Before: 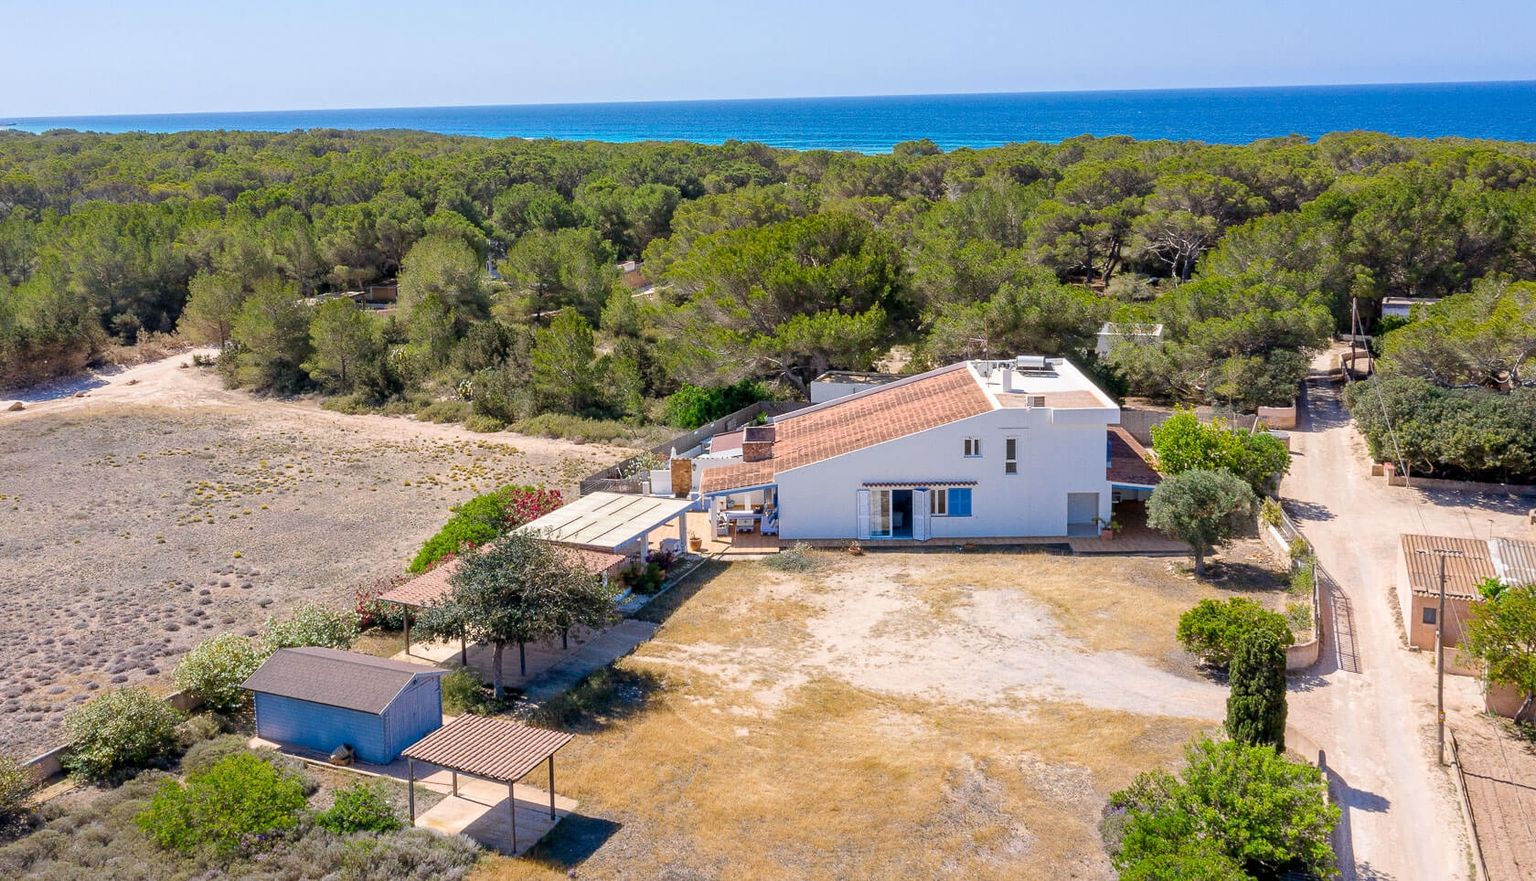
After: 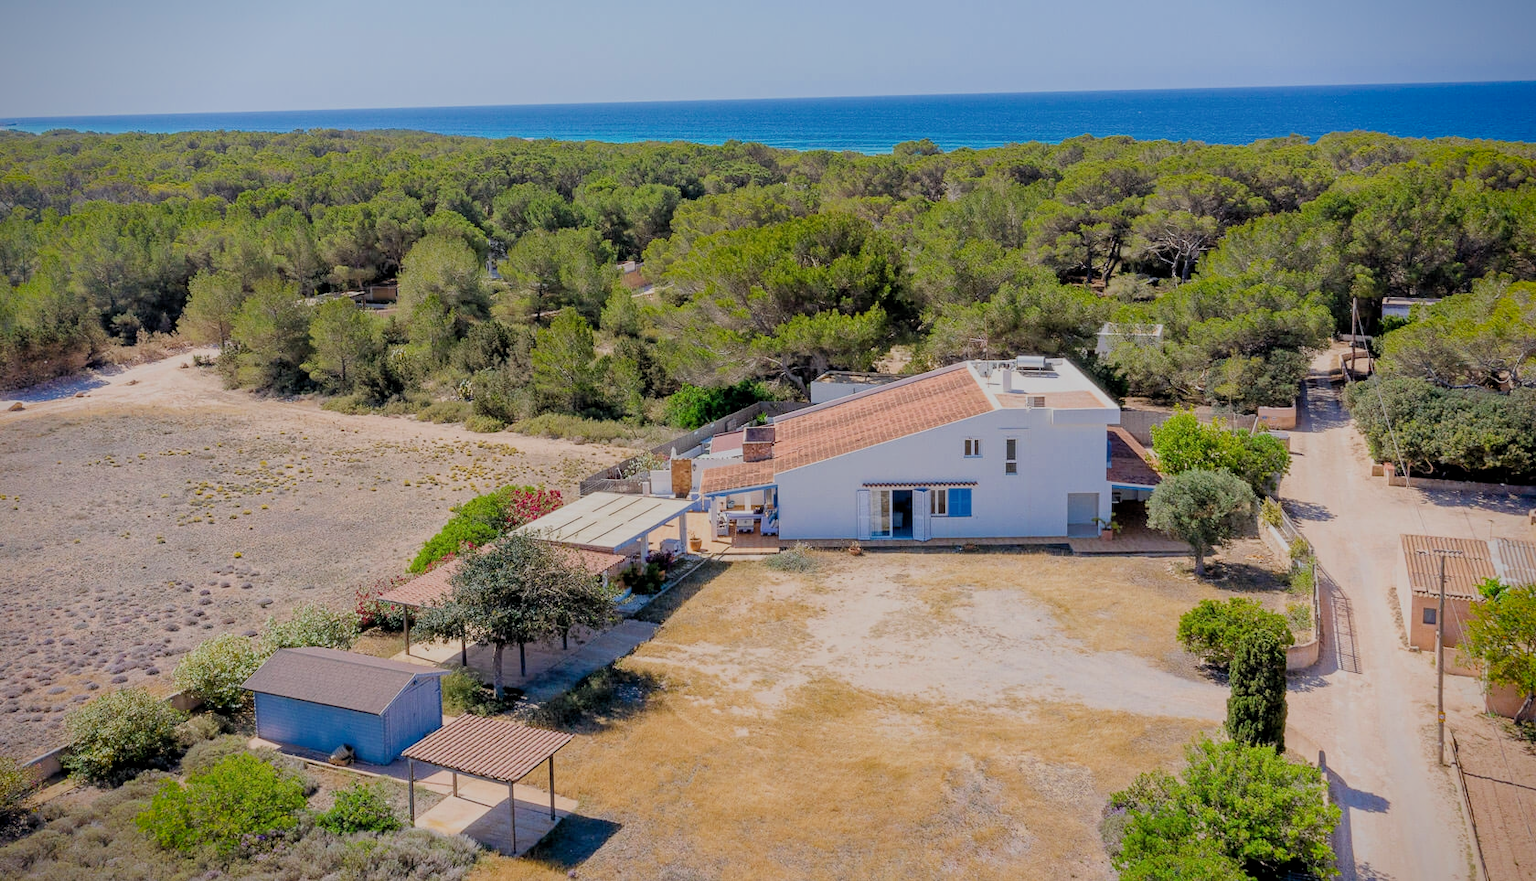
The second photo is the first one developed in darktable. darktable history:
vignetting: fall-off start 88.53%, fall-off radius 44.2%, saturation 0.376, width/height ratio 1.161
filmic rgb: black relative exposure -8.79 EV, white relative exposure 4.98 EV, threshold 3 EV, target black luminance 0%, hardness 3.77, latitude 66.33%, contrast 0.822, shadows ↔ highlights balance 20%, color science v5 (2021), contrast in shadows safe, contrast in highlights safe, enable highlight reconstruction true
